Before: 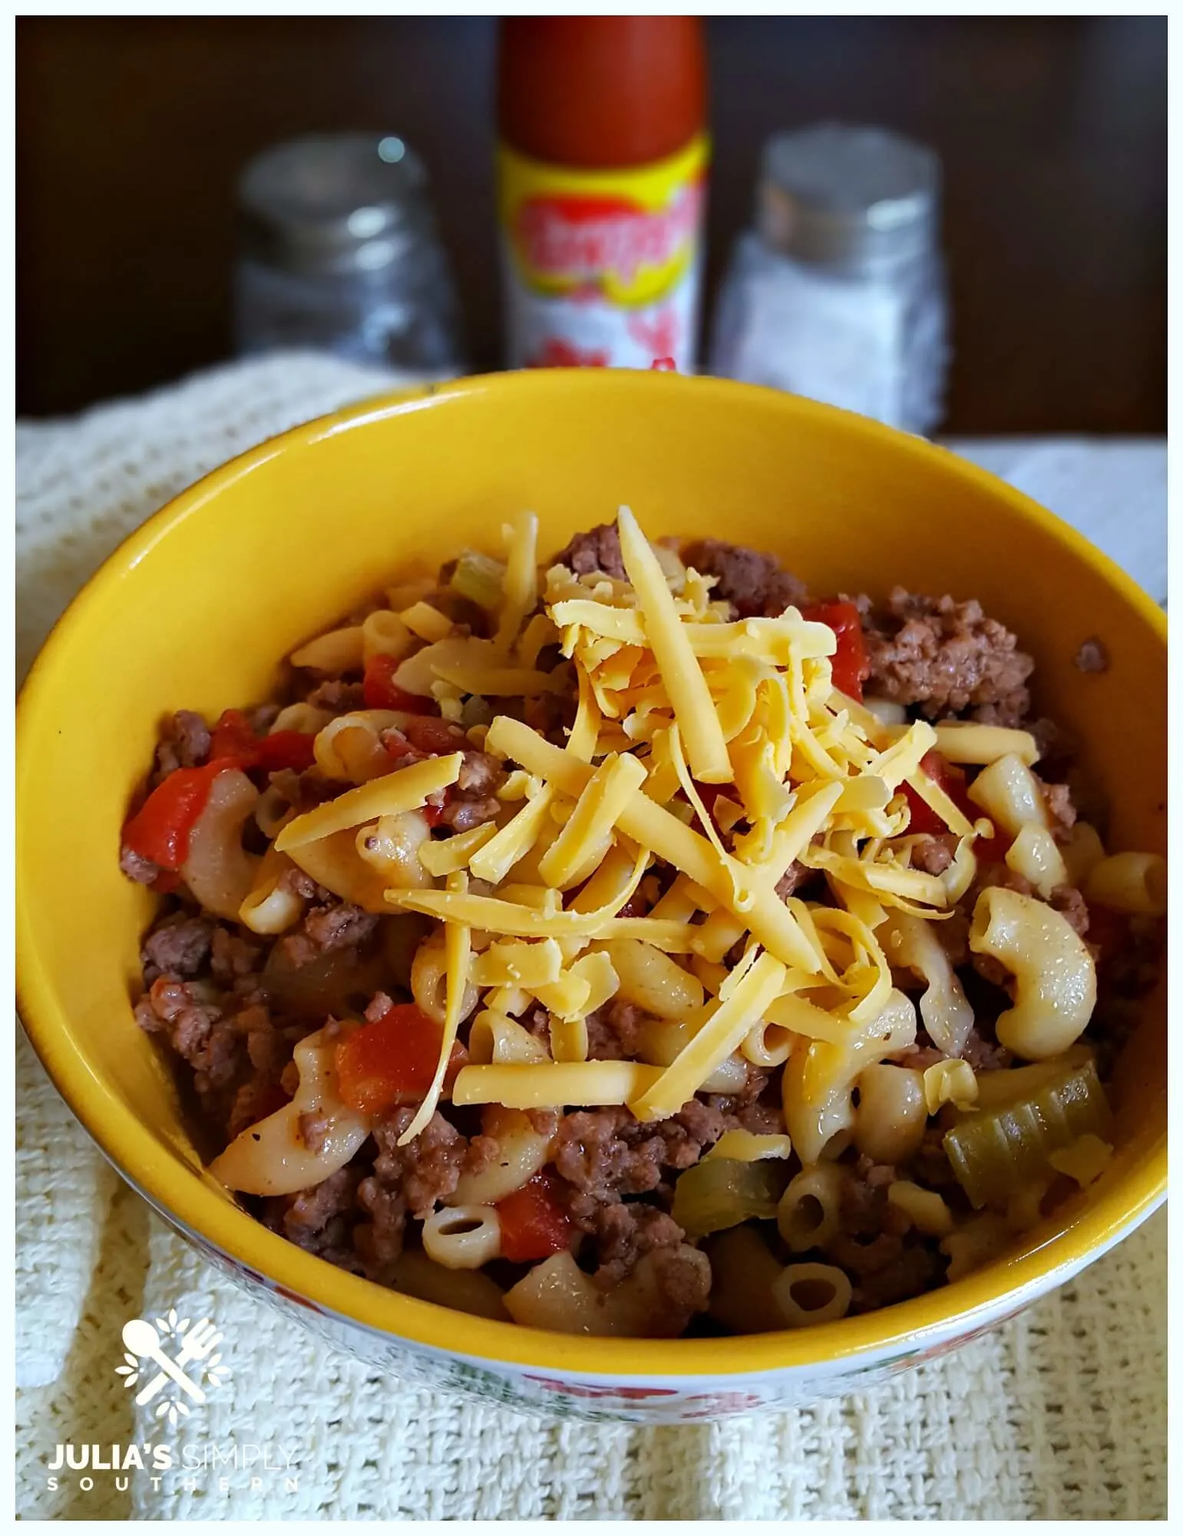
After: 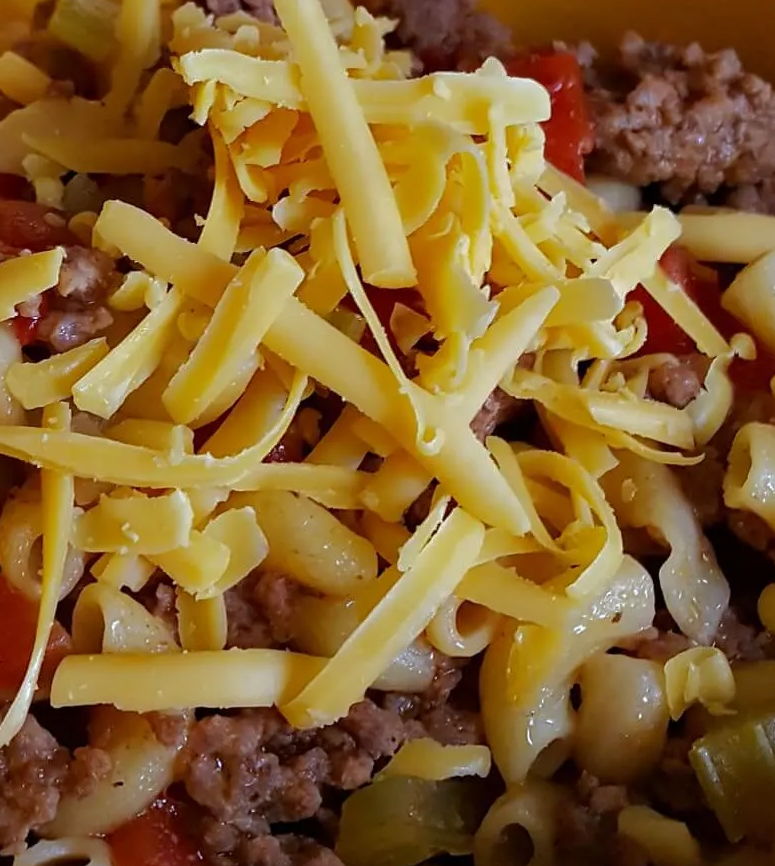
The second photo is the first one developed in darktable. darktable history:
crop: left 35.03%, top 36.625%, right 14.663%, bottom 20.057%
white balance: red 0.98, blue 1.034
tone curve: curves: ch0 [(0, 0) (0.568, 0.517) (0.8, 0.717) (1, 1)]
